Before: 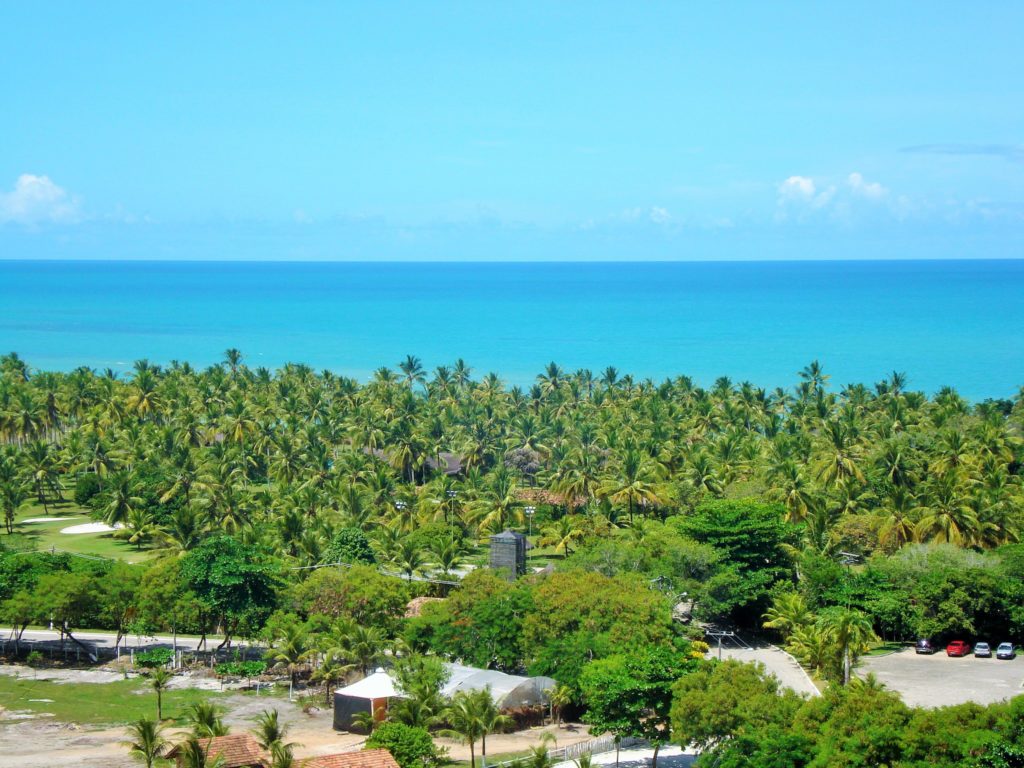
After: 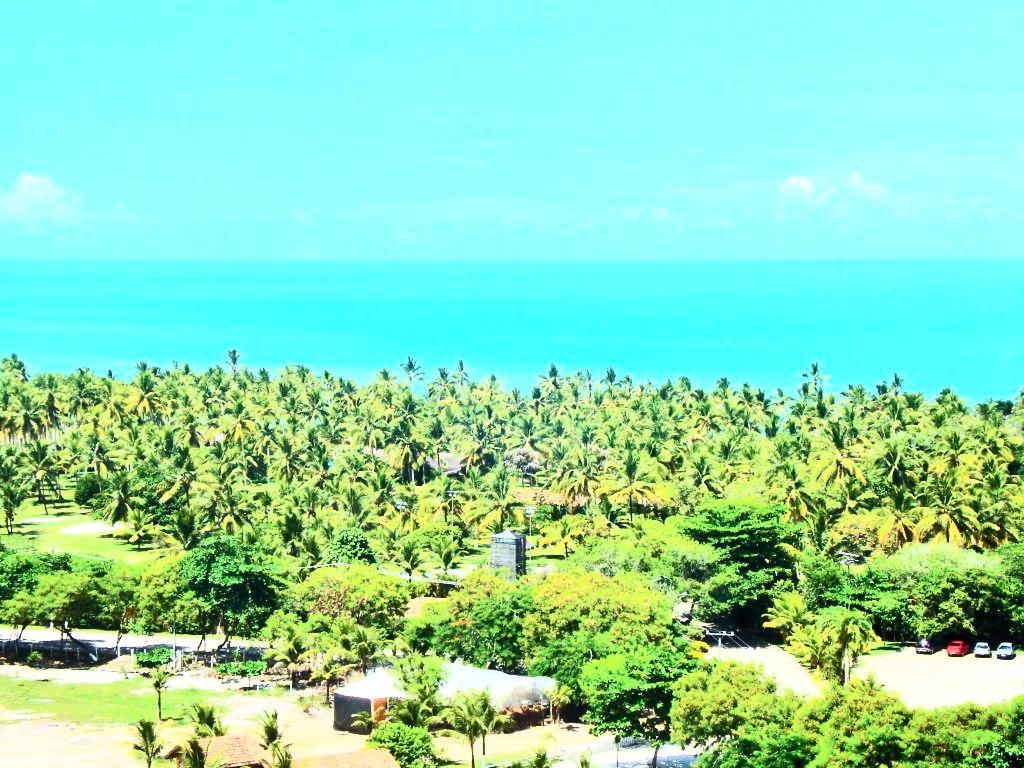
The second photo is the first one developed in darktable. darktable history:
exposure: exposure 0.6 EV, compensate highlight preservation false
contrast brightness saturation: contrast 0.62, brightness 0.34, saturation 0.14
